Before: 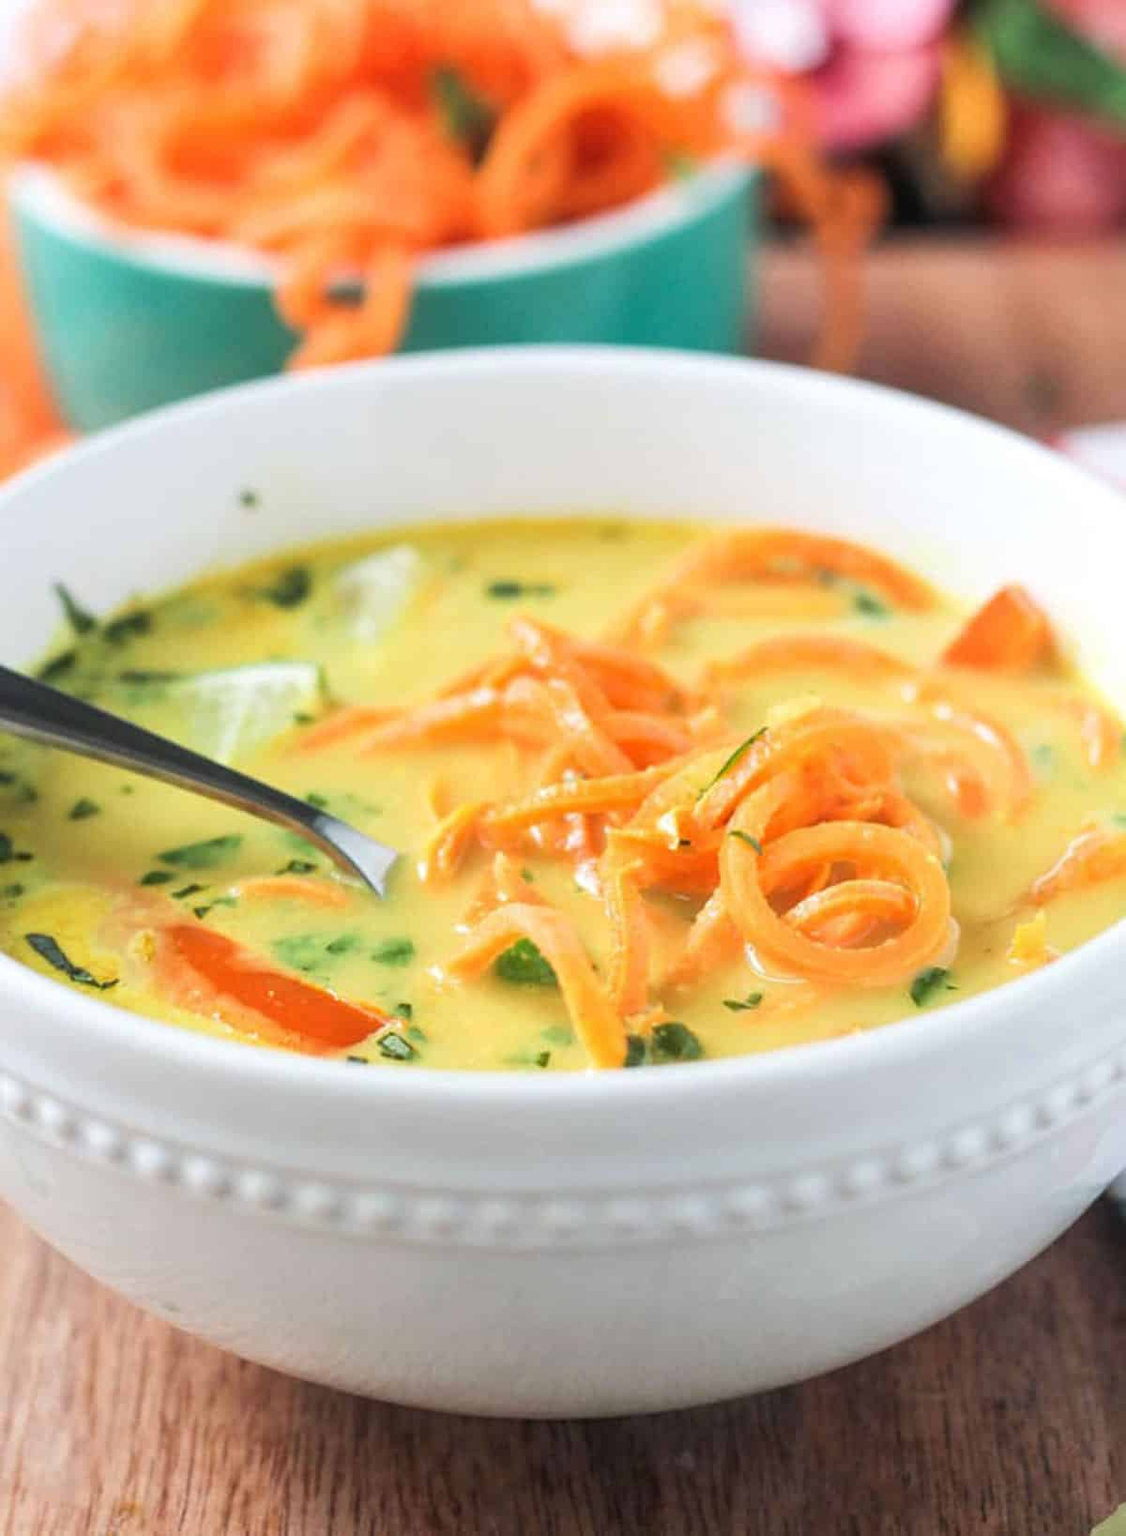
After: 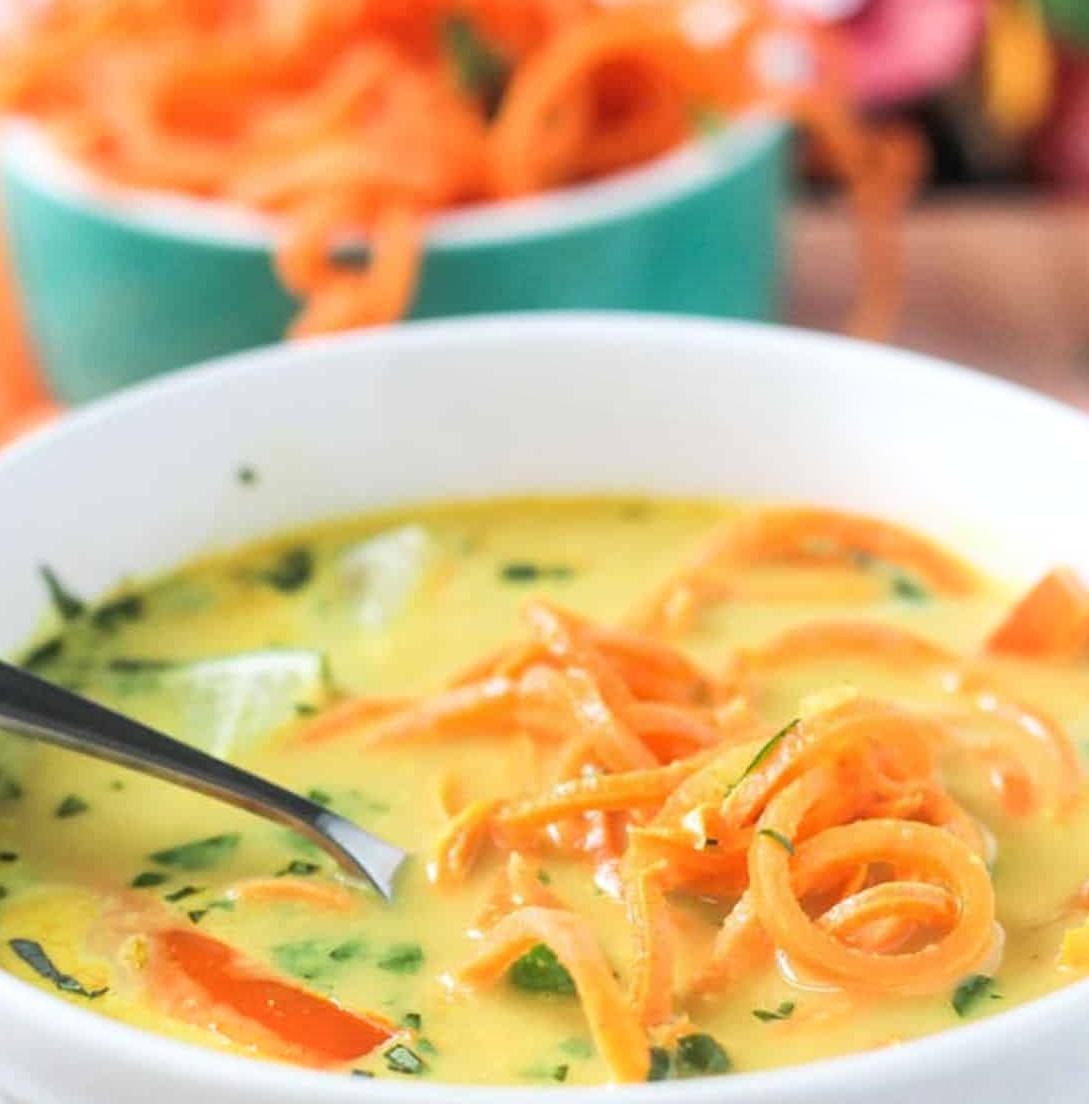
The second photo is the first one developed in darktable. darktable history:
crop: left 1.509%, top 3.452%, right 7.696%, bottom 28.452%
bloom: size 9%, threshold 100%, strength 7%
